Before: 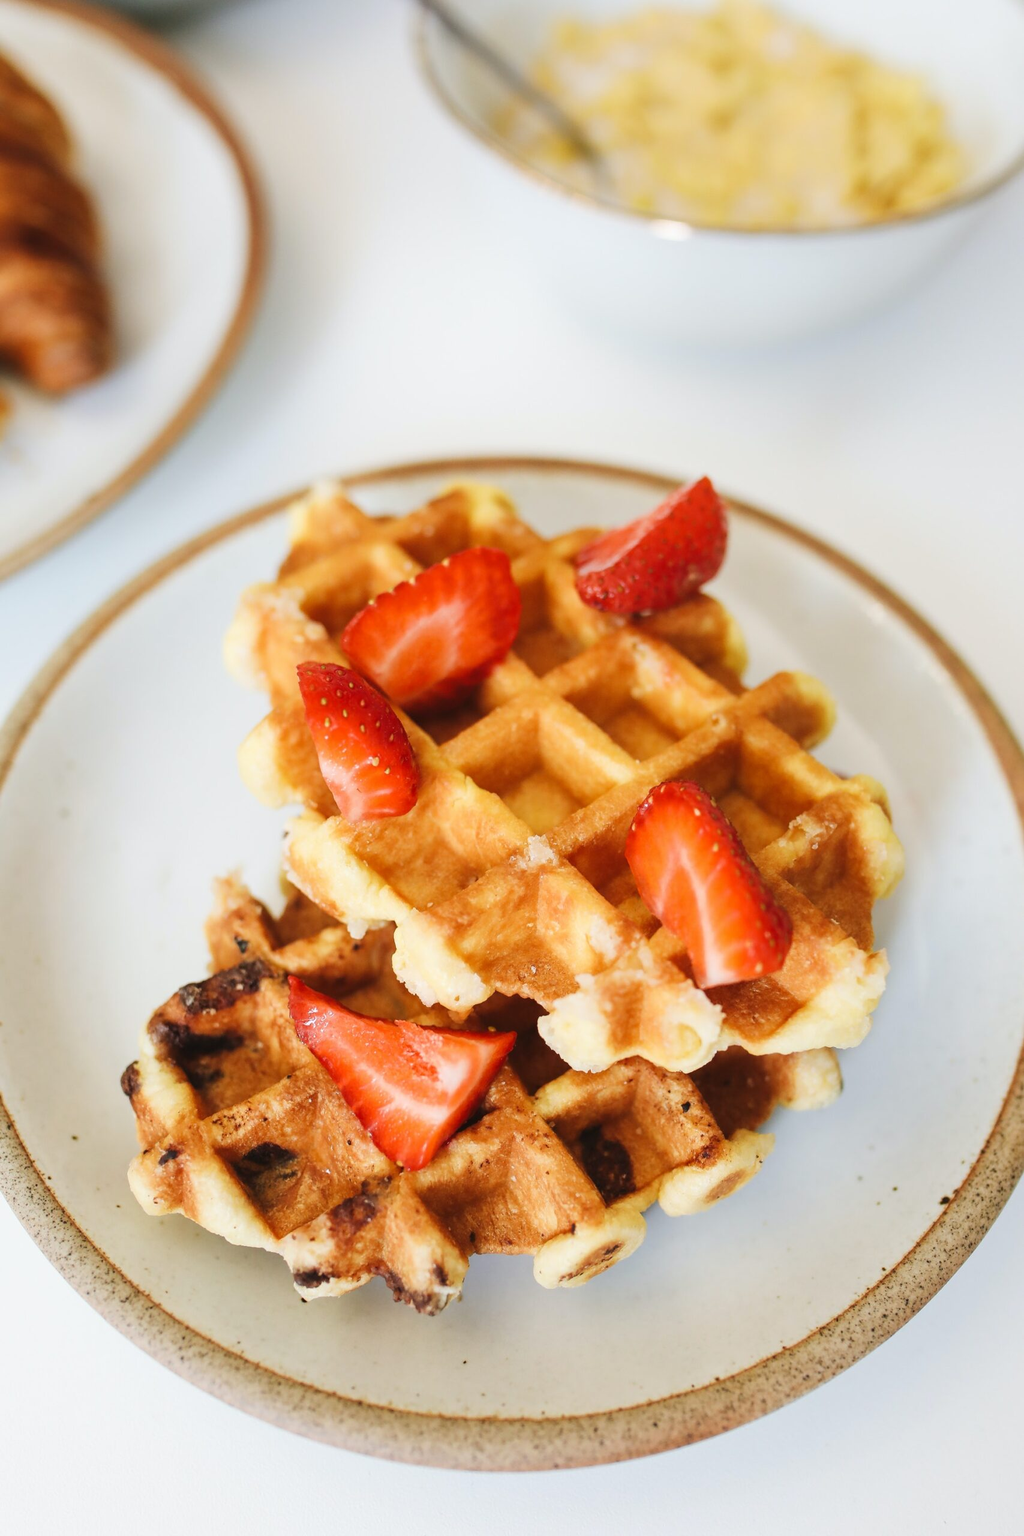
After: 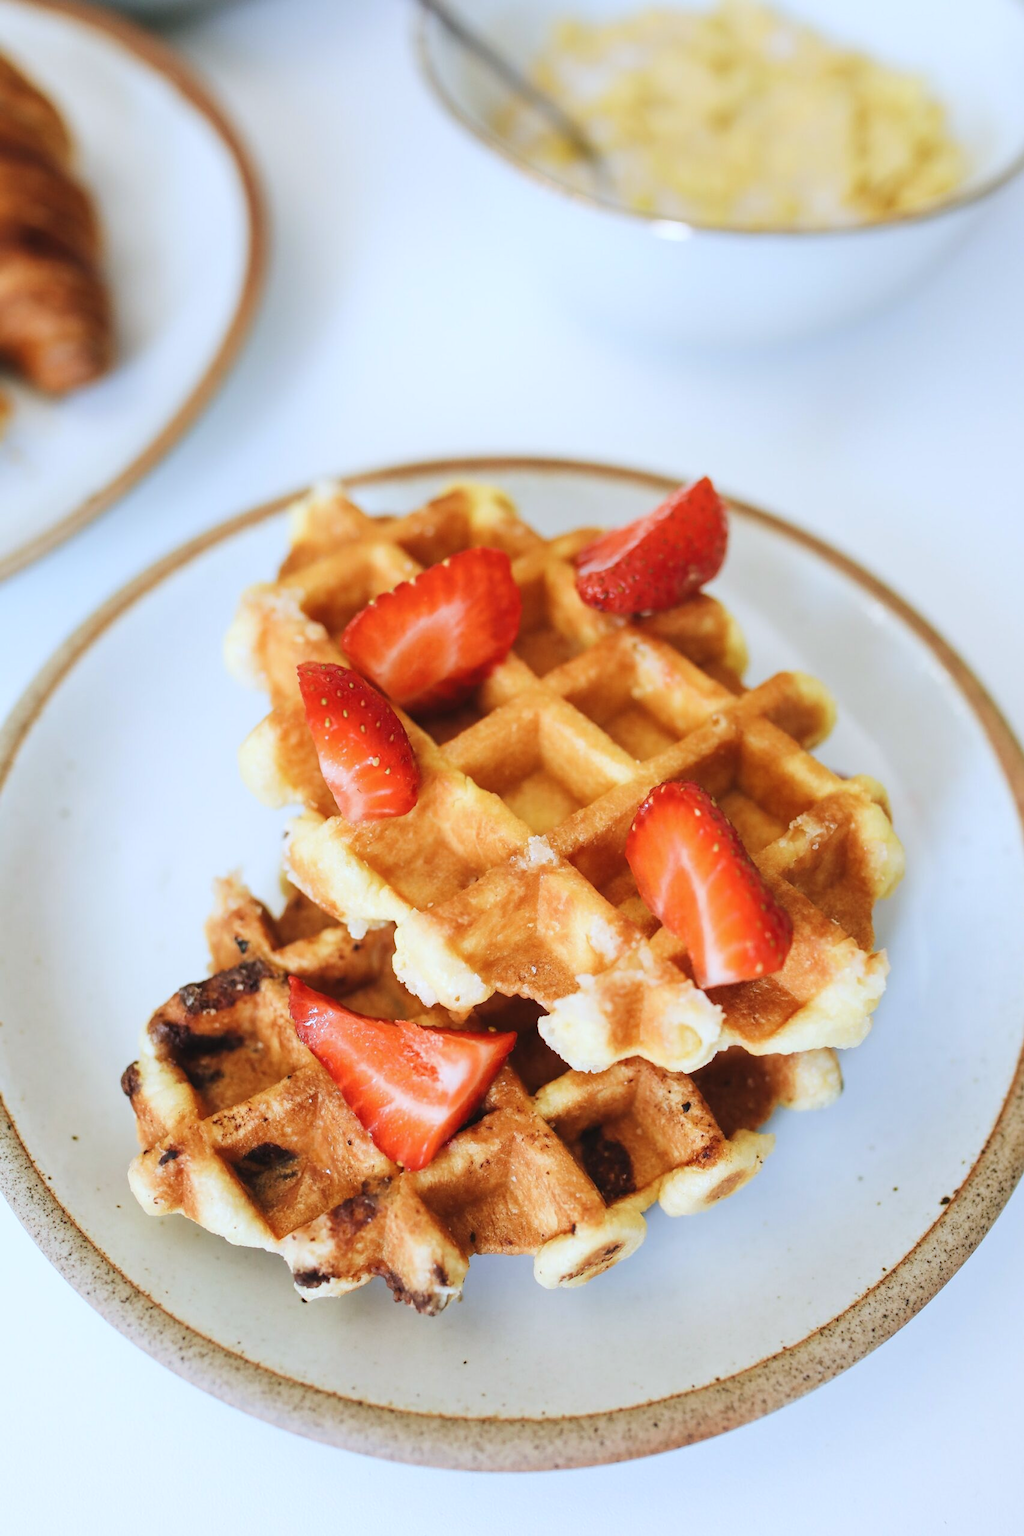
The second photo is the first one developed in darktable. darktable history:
color calibration: illuminant as shot in camera, x 0.369, y 0.376, temperature 4325.71 K
tone equalizer: on, module defaults
